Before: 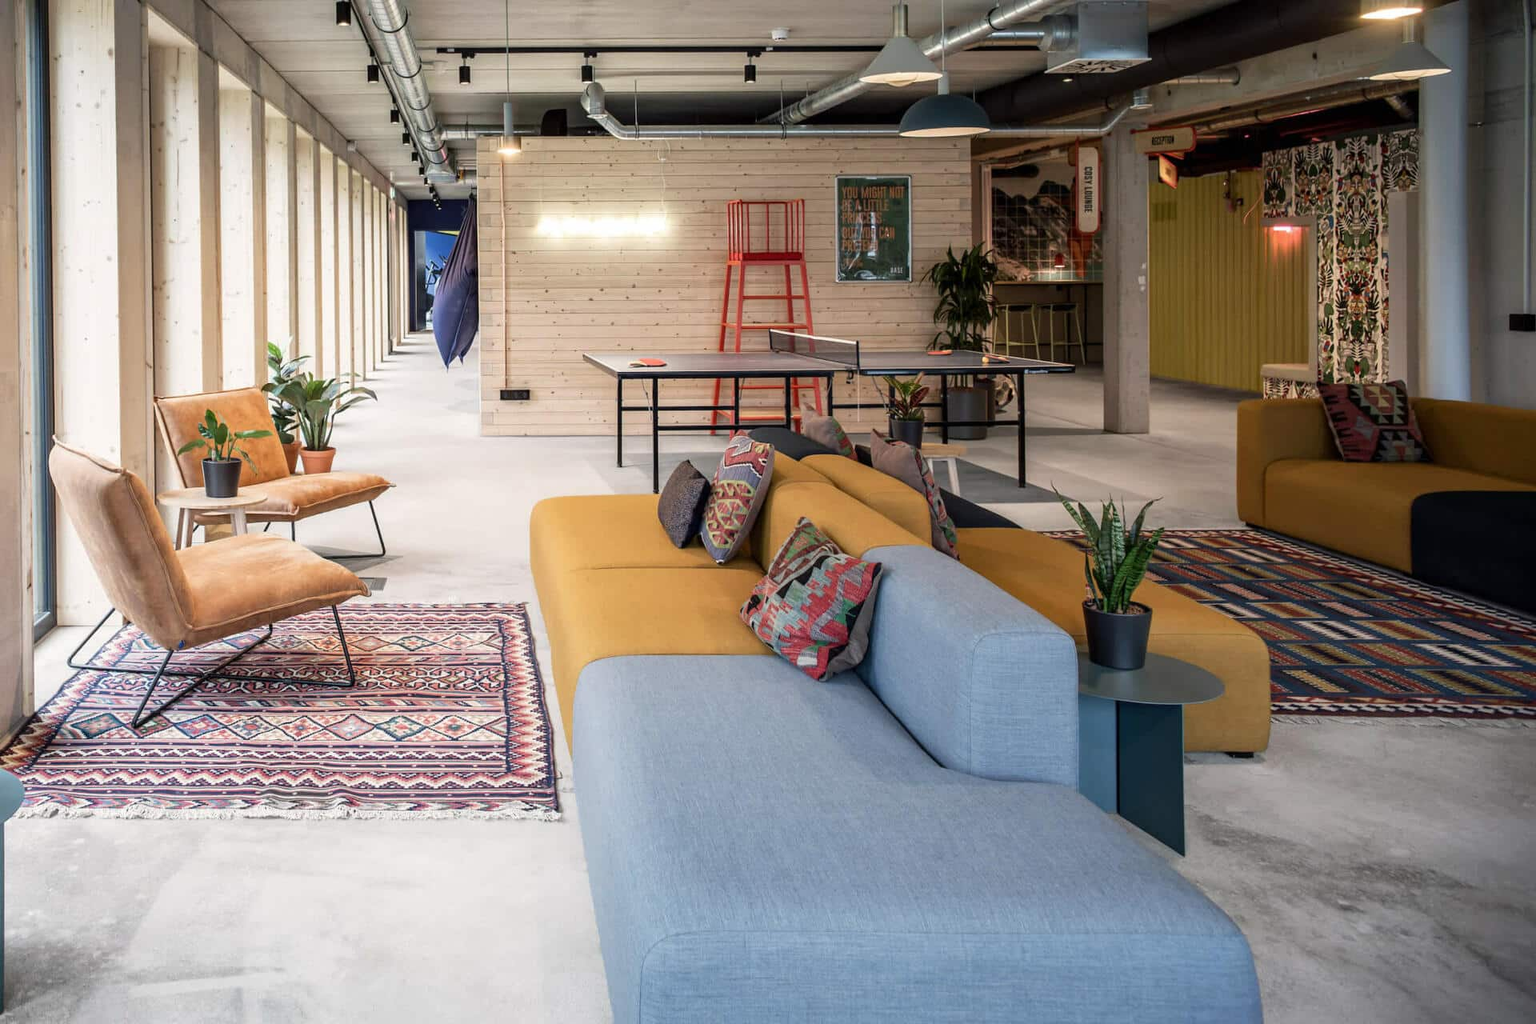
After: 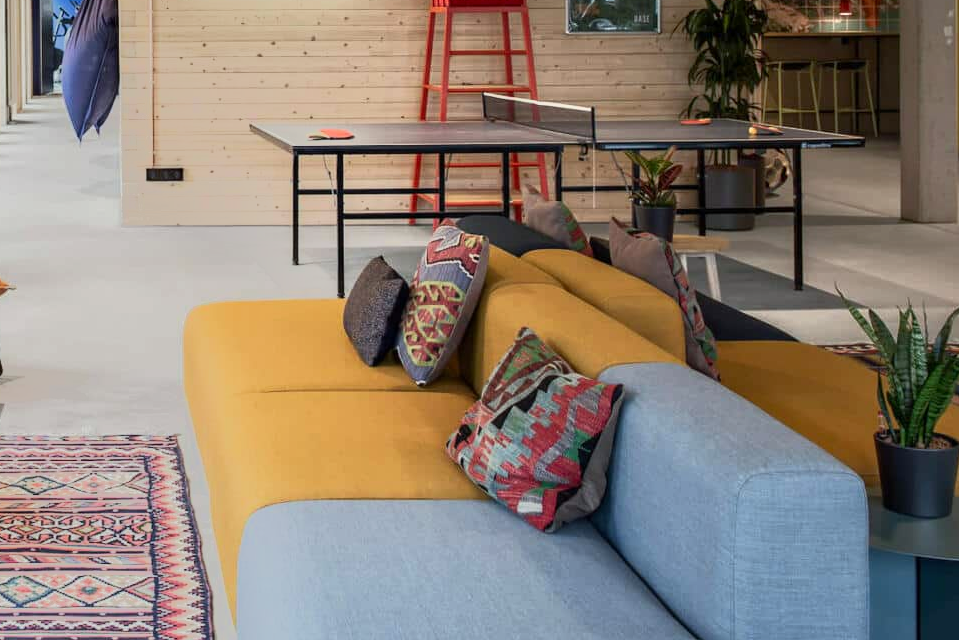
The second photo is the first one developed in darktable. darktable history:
crop: left 25%, top 25%, right 25%, bottom 25%
tone equalizer: -7 EV -0.63 EV, -6 EV 1 EV, -5 EV -0.45 EV, -4 EV 0.43 EV, -3 EV 0.41 EV, -2 EV 0.15 EV, -1 EV -0.15 EV, +0 EV -0.39 EV, smoothing diameter 25%, edges refinement/feathering 10, preserve details guided filter
color correction: saturation 1.11
white balance: red 0.978, blue 0.999
